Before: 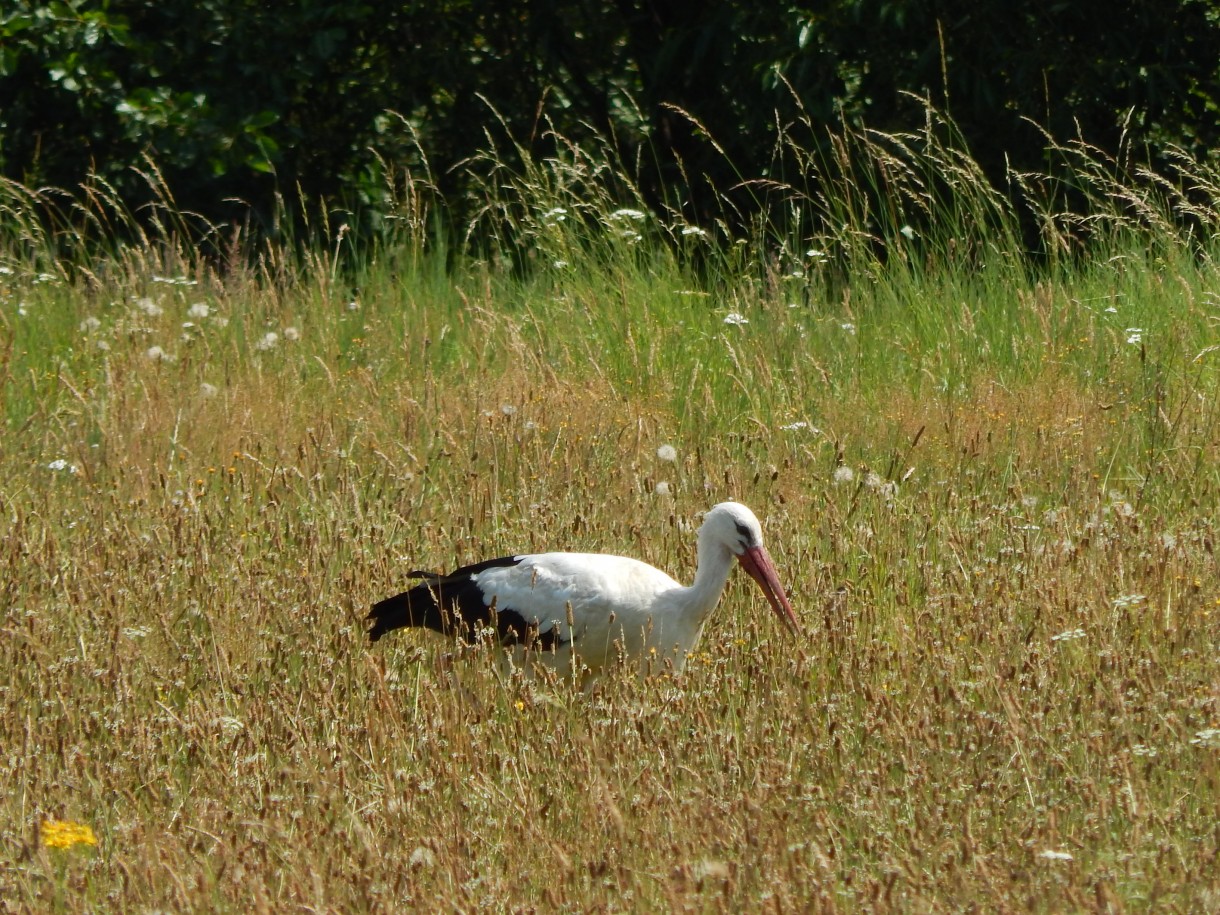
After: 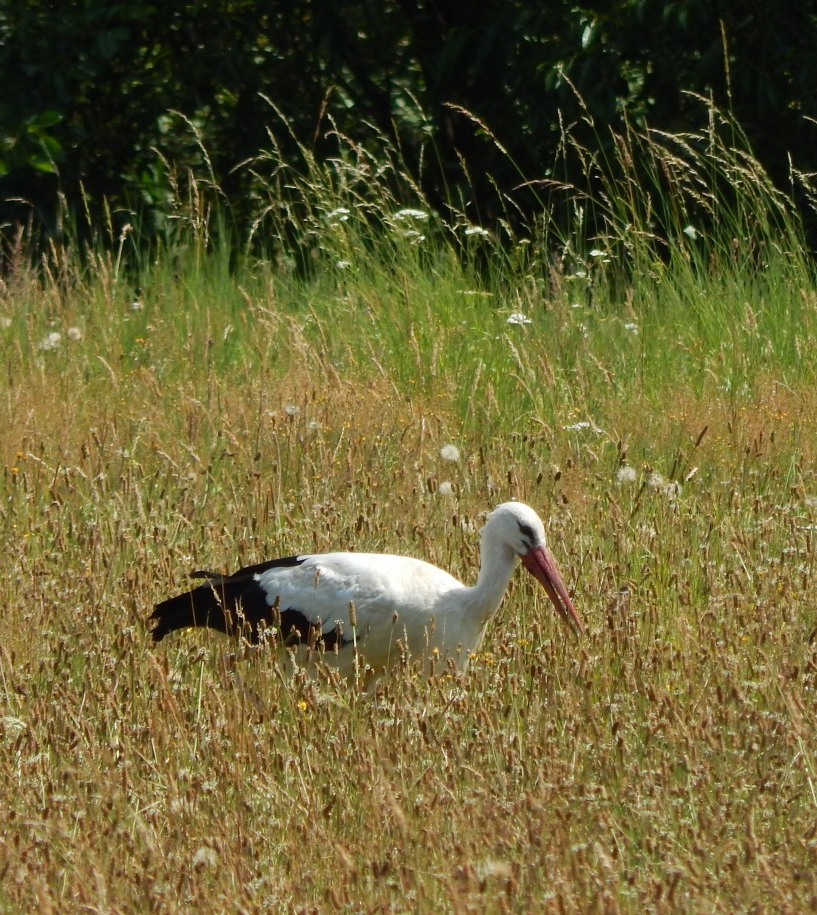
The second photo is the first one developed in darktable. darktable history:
crop and rotate: left 17.823%, right 15.19%
